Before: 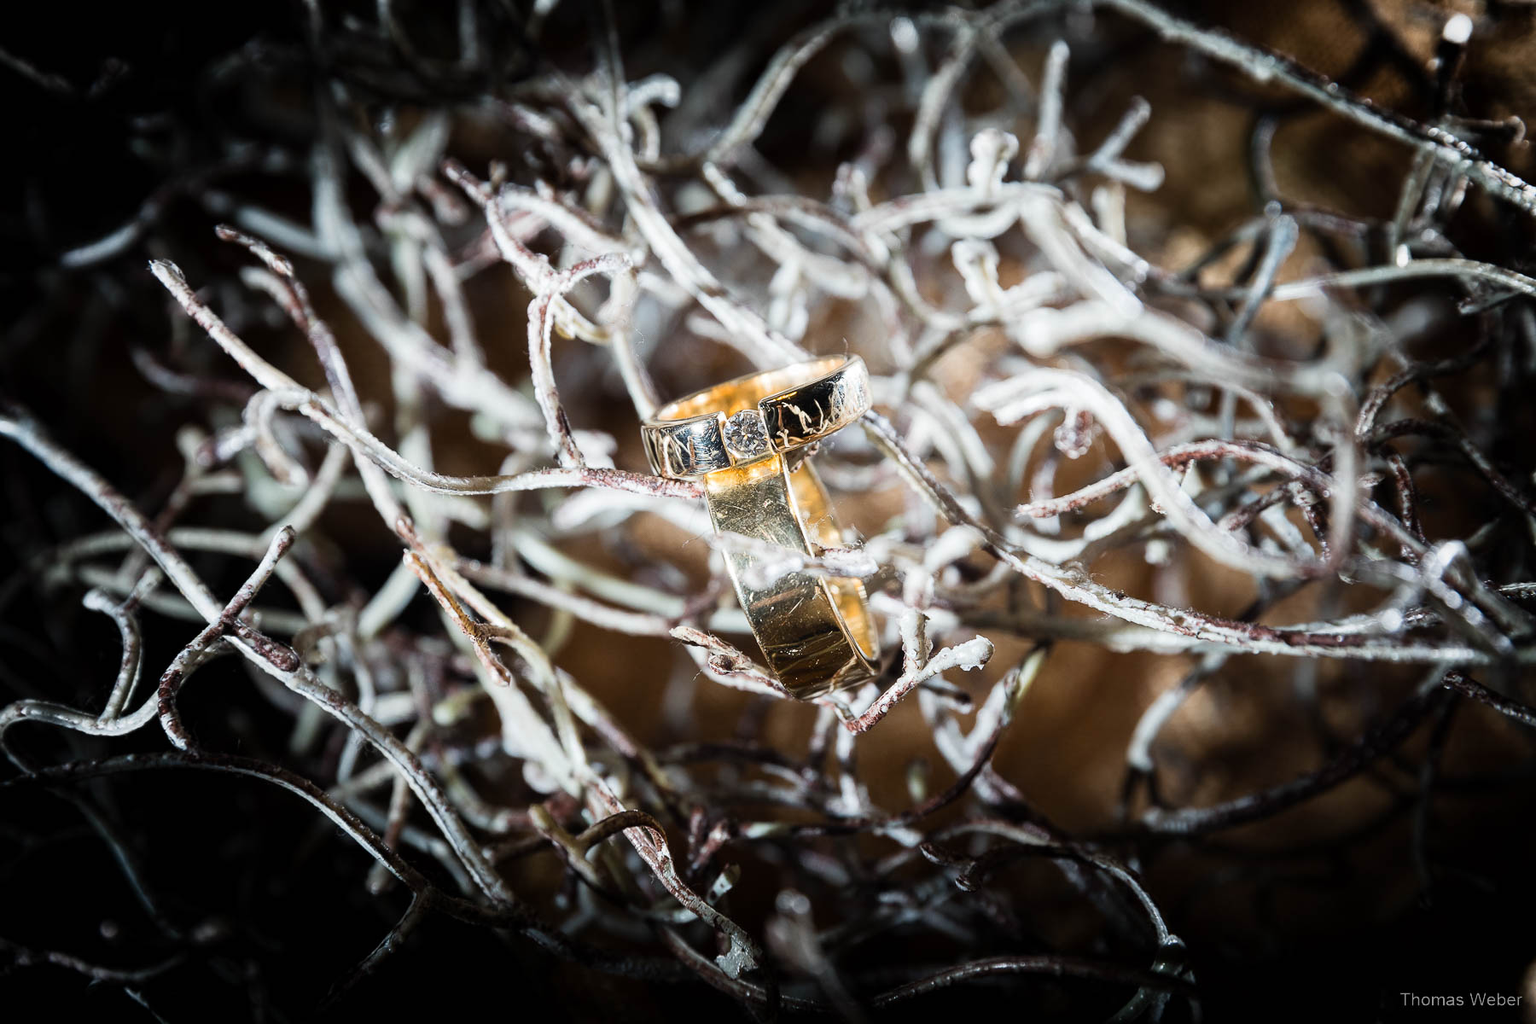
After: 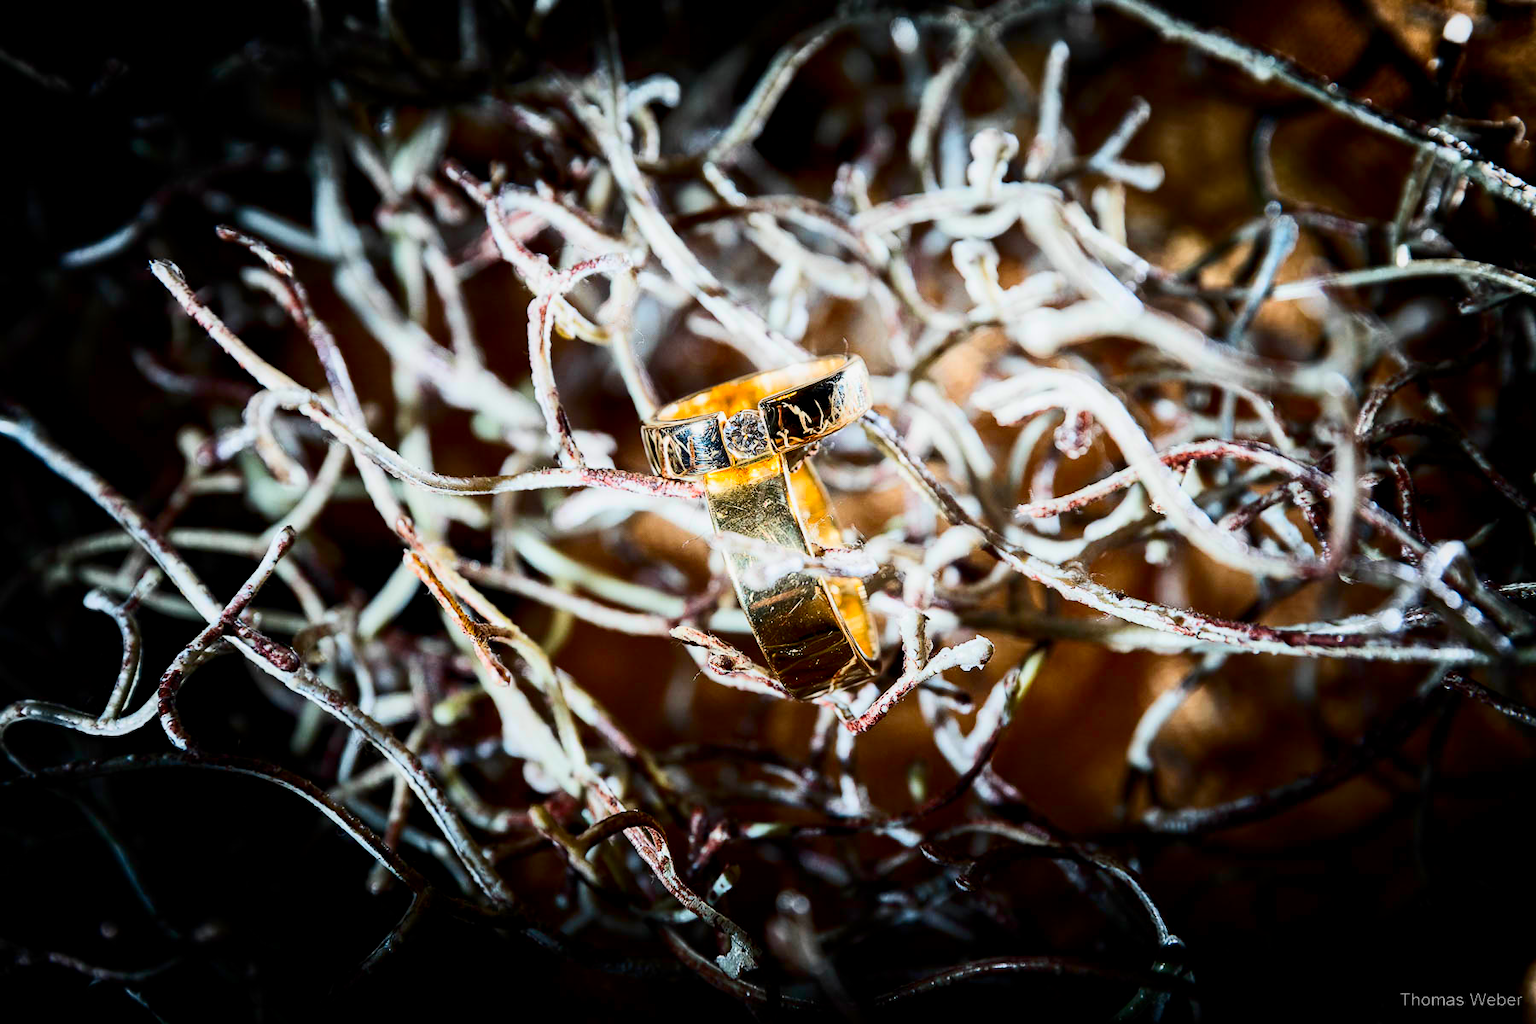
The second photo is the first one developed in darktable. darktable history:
contrast brightness saturation: contrast 0.26, brightness 0.025, saturation 0.855
local contrast: highlights 61%, shadows 115%, detail 106%, midtone range 0.524
